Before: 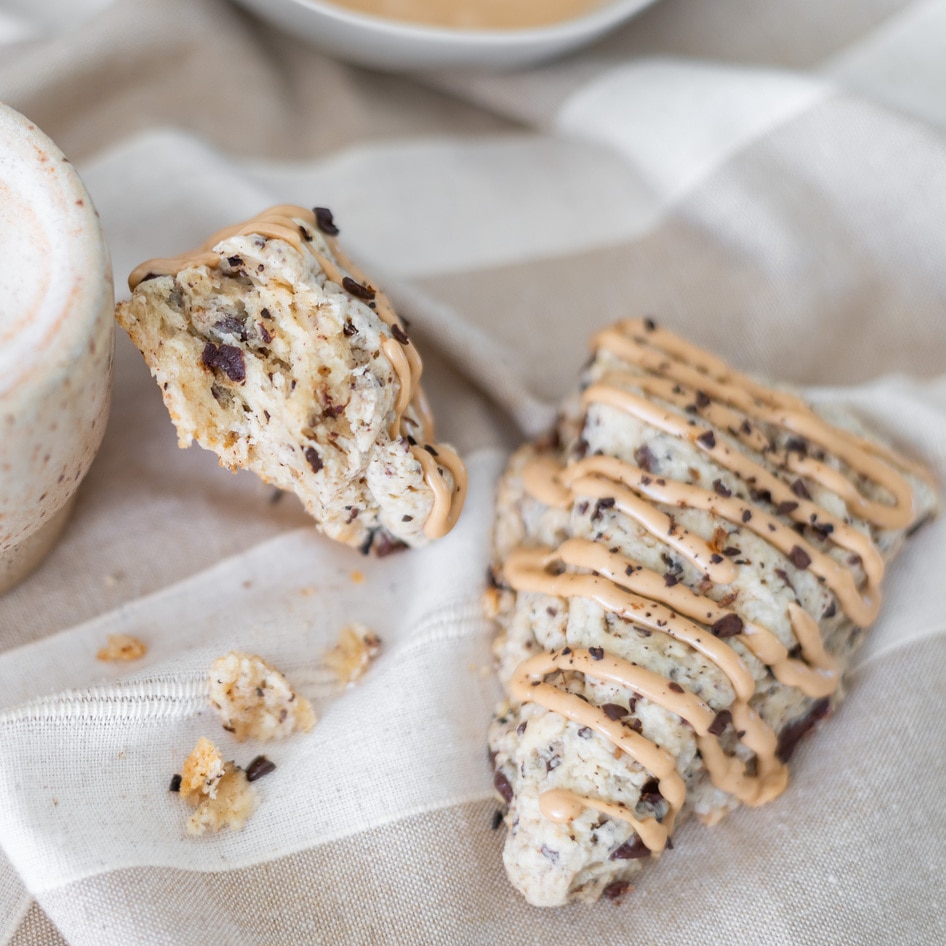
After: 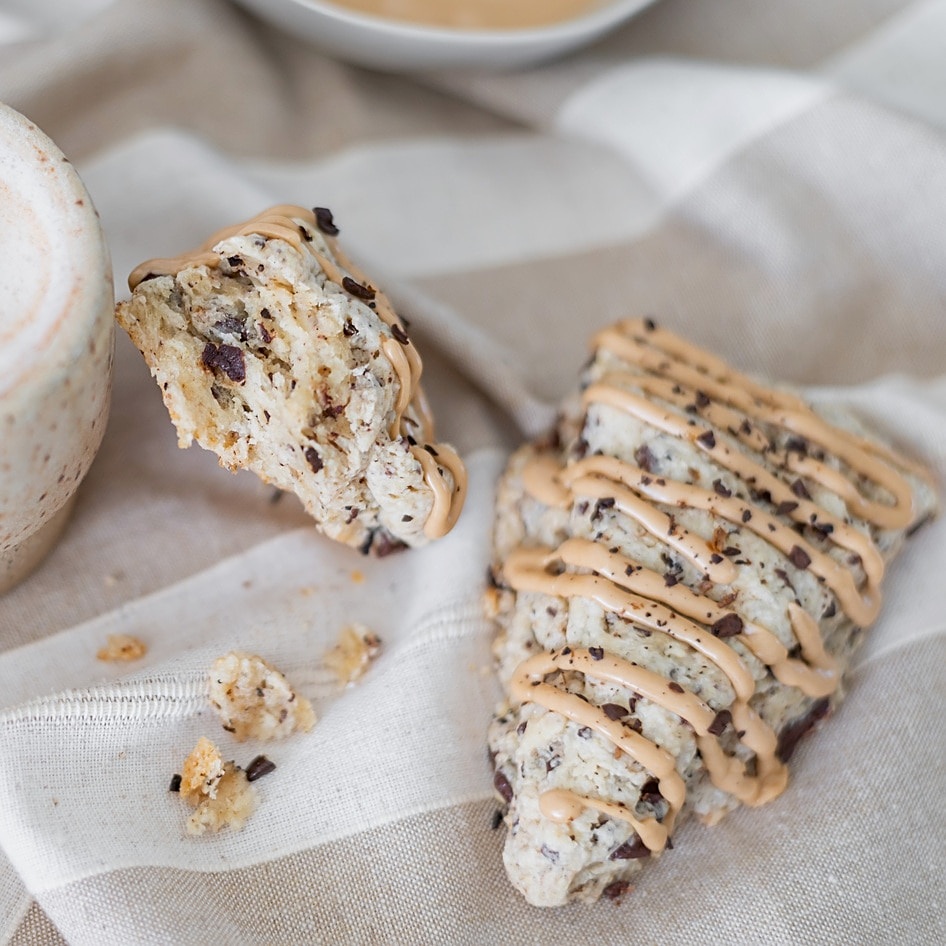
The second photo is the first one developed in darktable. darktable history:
sharpen: on, module defaults
exposure: exposure -0.153 EV, compensate highlight preservation false
